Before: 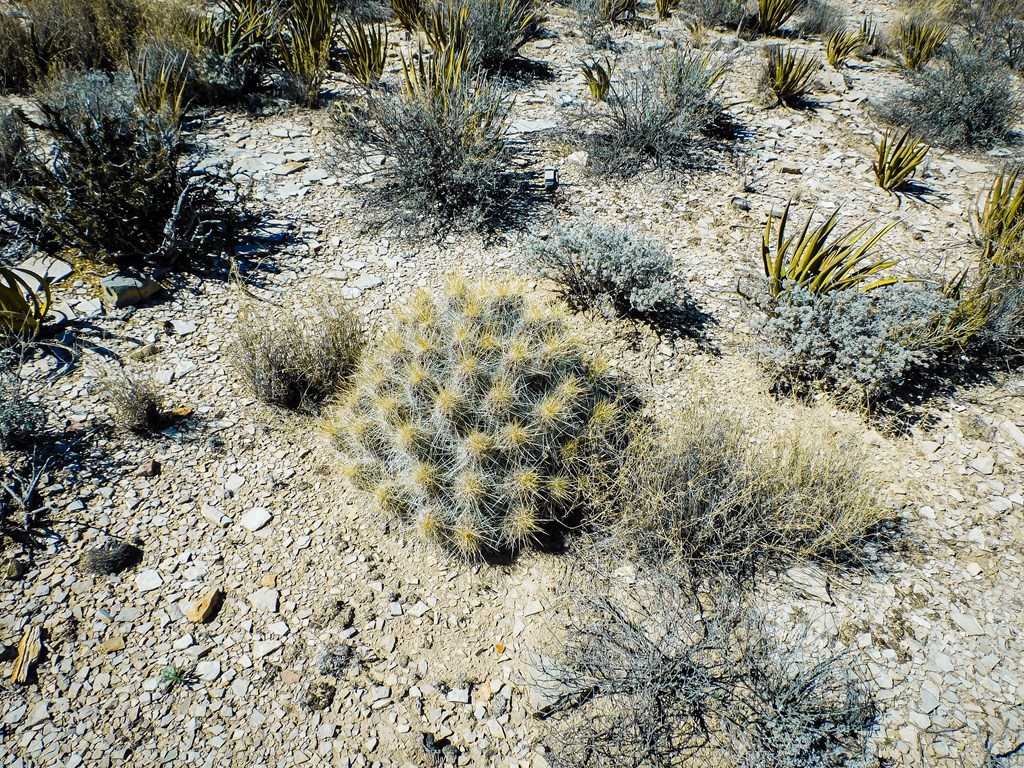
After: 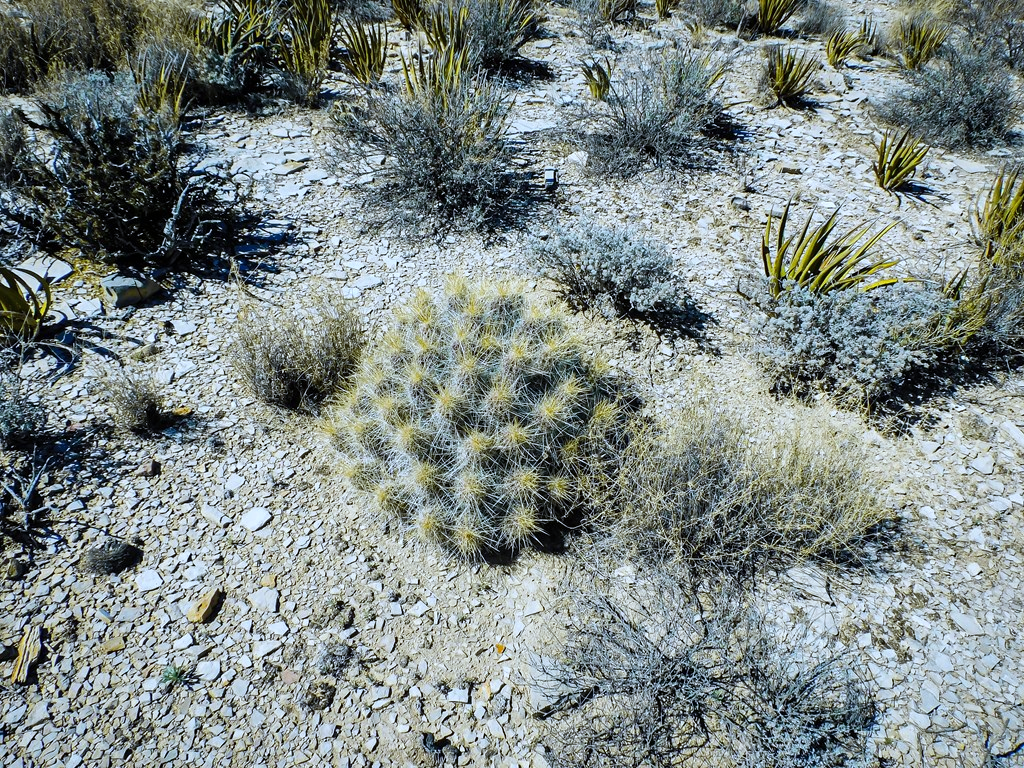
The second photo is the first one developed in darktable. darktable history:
shadows and highlights: soften with gaussian
white balance: red 0.931, blue 1.11
